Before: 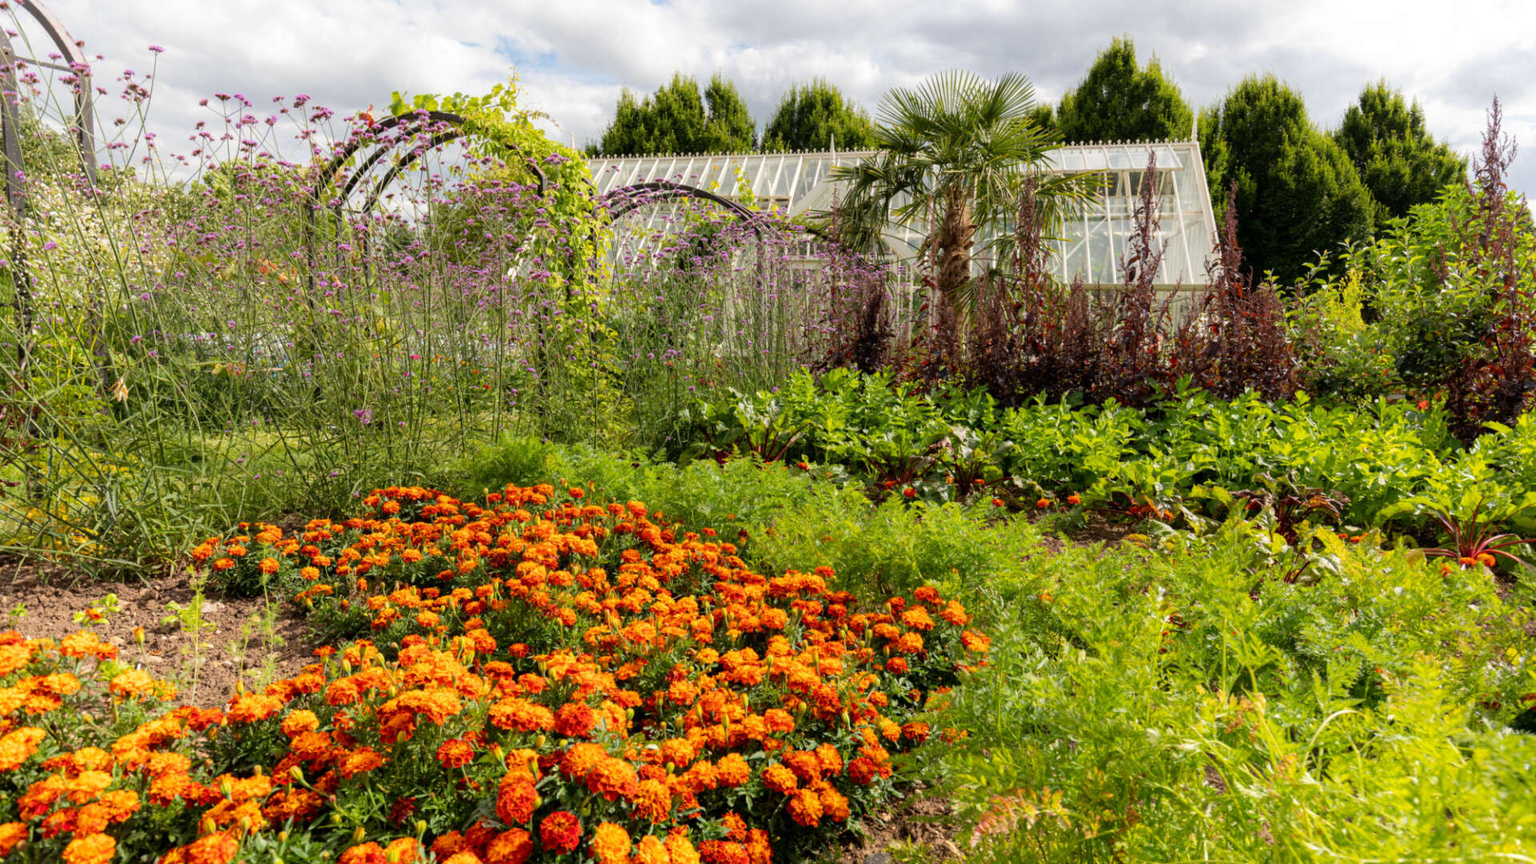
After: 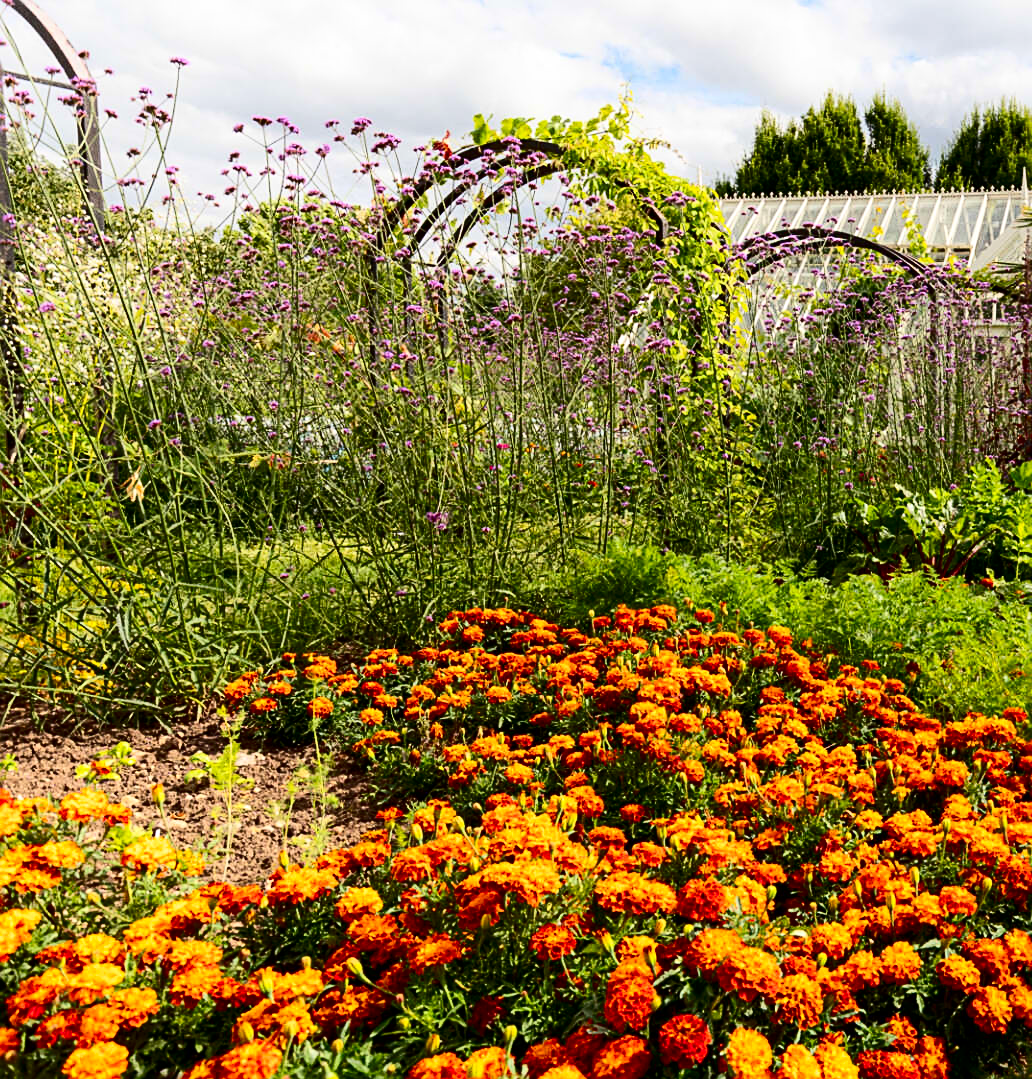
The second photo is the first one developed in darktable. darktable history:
crop: left 0.869%, right 45.353%, bottom 0.09%
contrast brightness saturation: contrast 0.304, brightness -0.079, saturation 0.175
sharpen: amount 0.554
